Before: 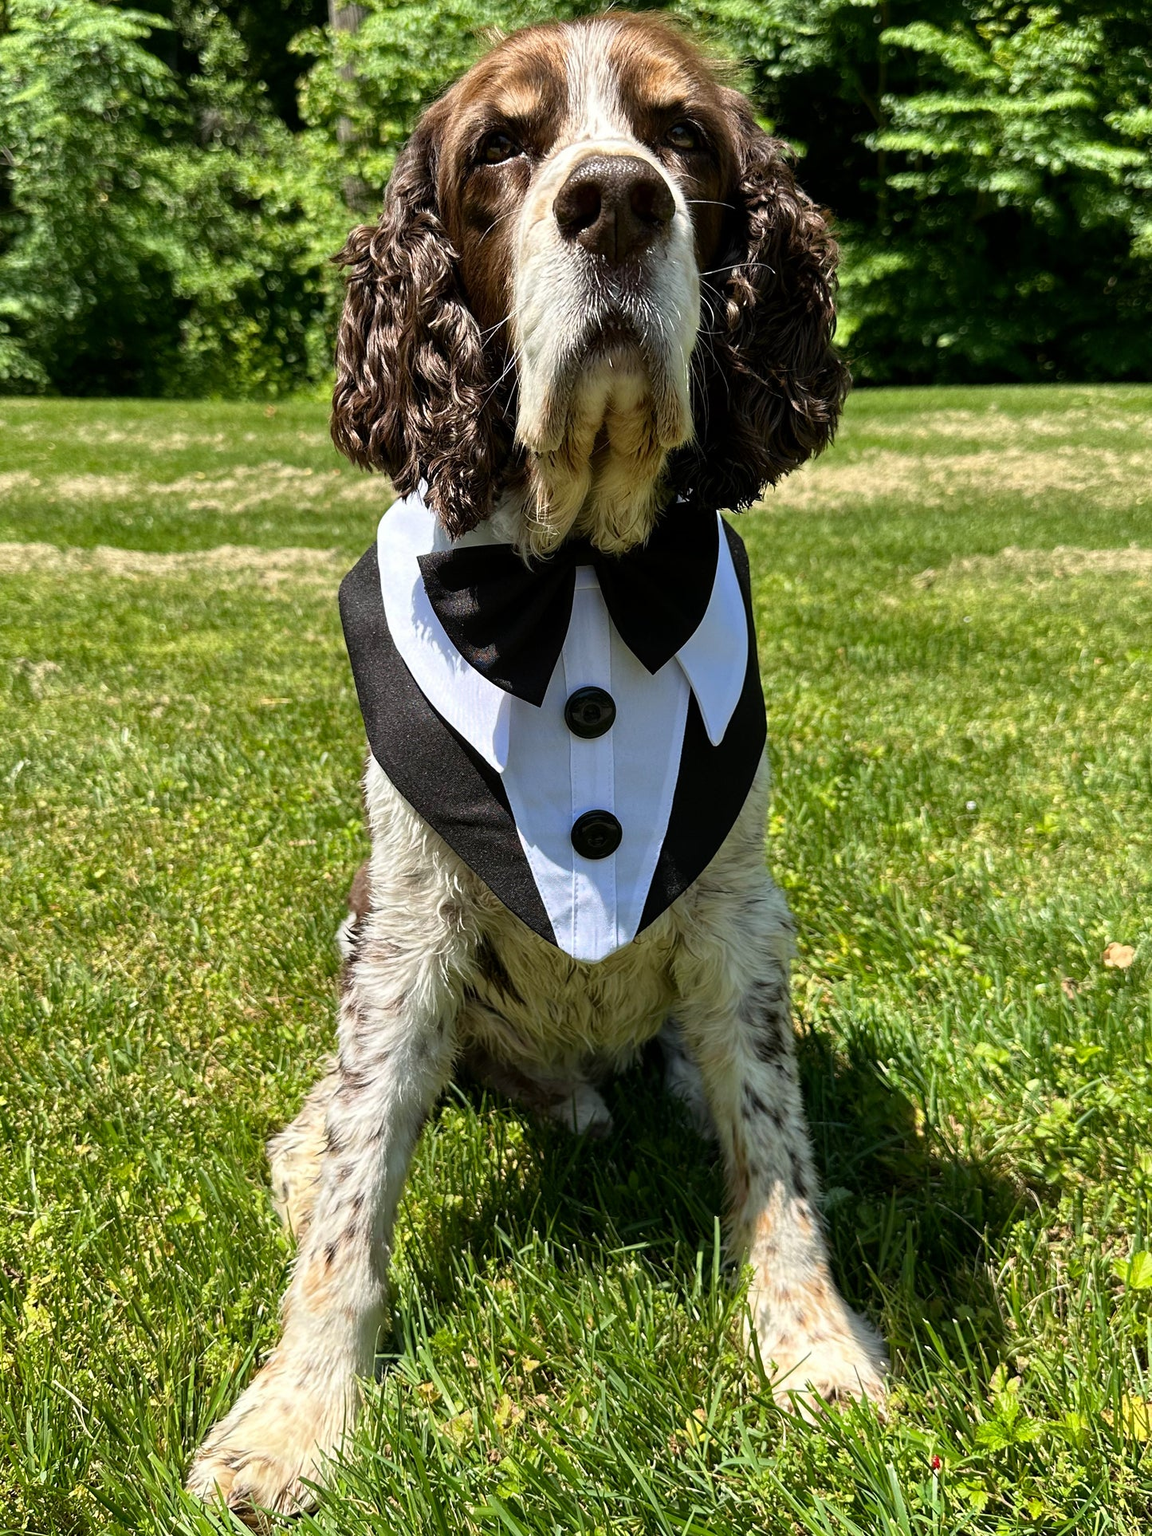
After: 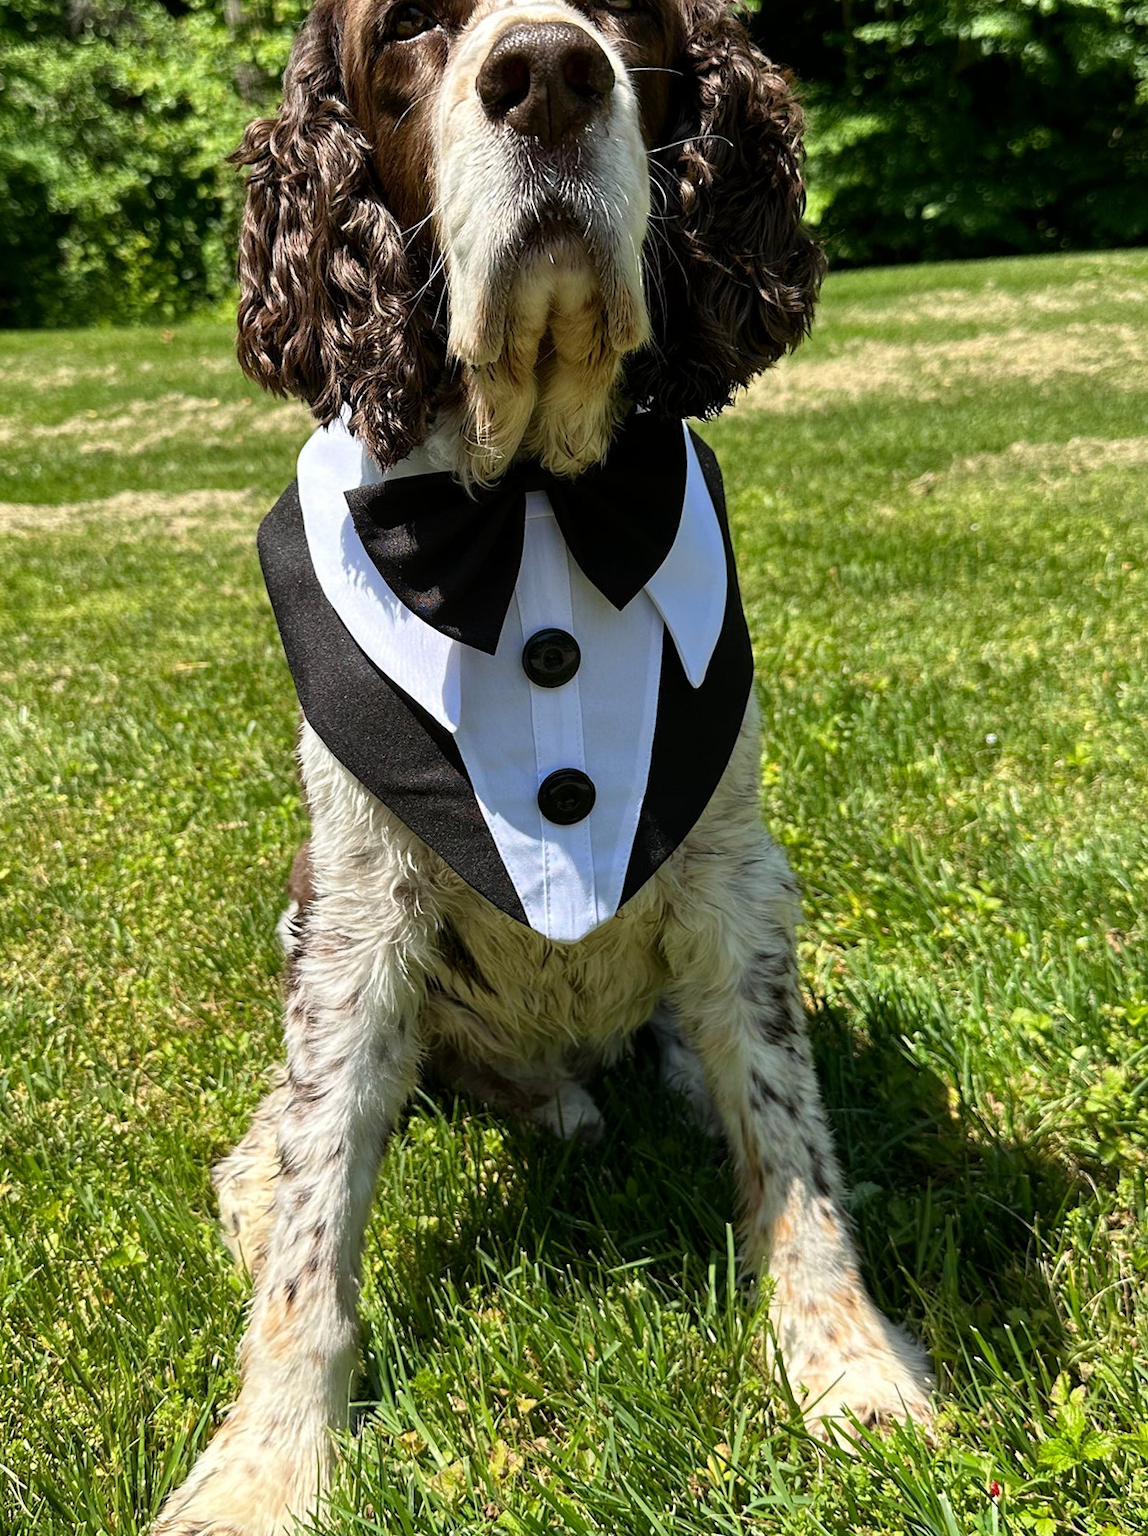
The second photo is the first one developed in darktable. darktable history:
crop and rotate: angle 3.32°, left 5.951%, top 5.685%
